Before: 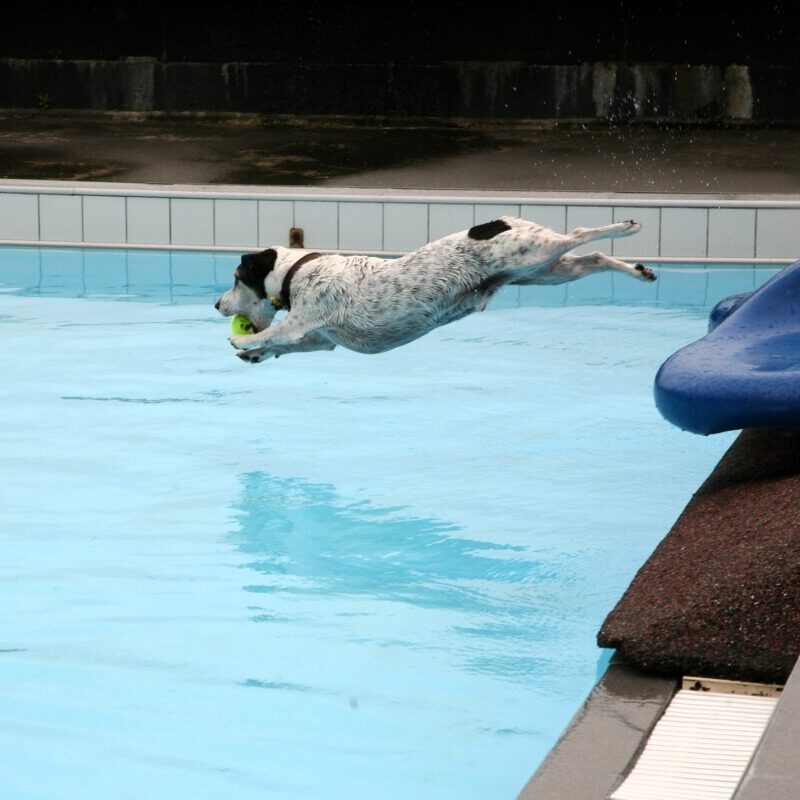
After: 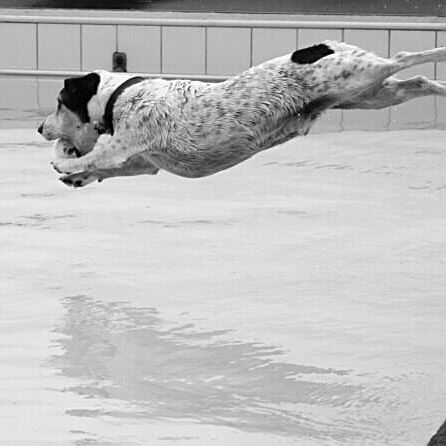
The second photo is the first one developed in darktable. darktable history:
crop and rotate: left 22.13%, top 22.054%, right 22.026%, bottom 22.102%
monochrome: on, module defaults
sharpen: on, module defaults
